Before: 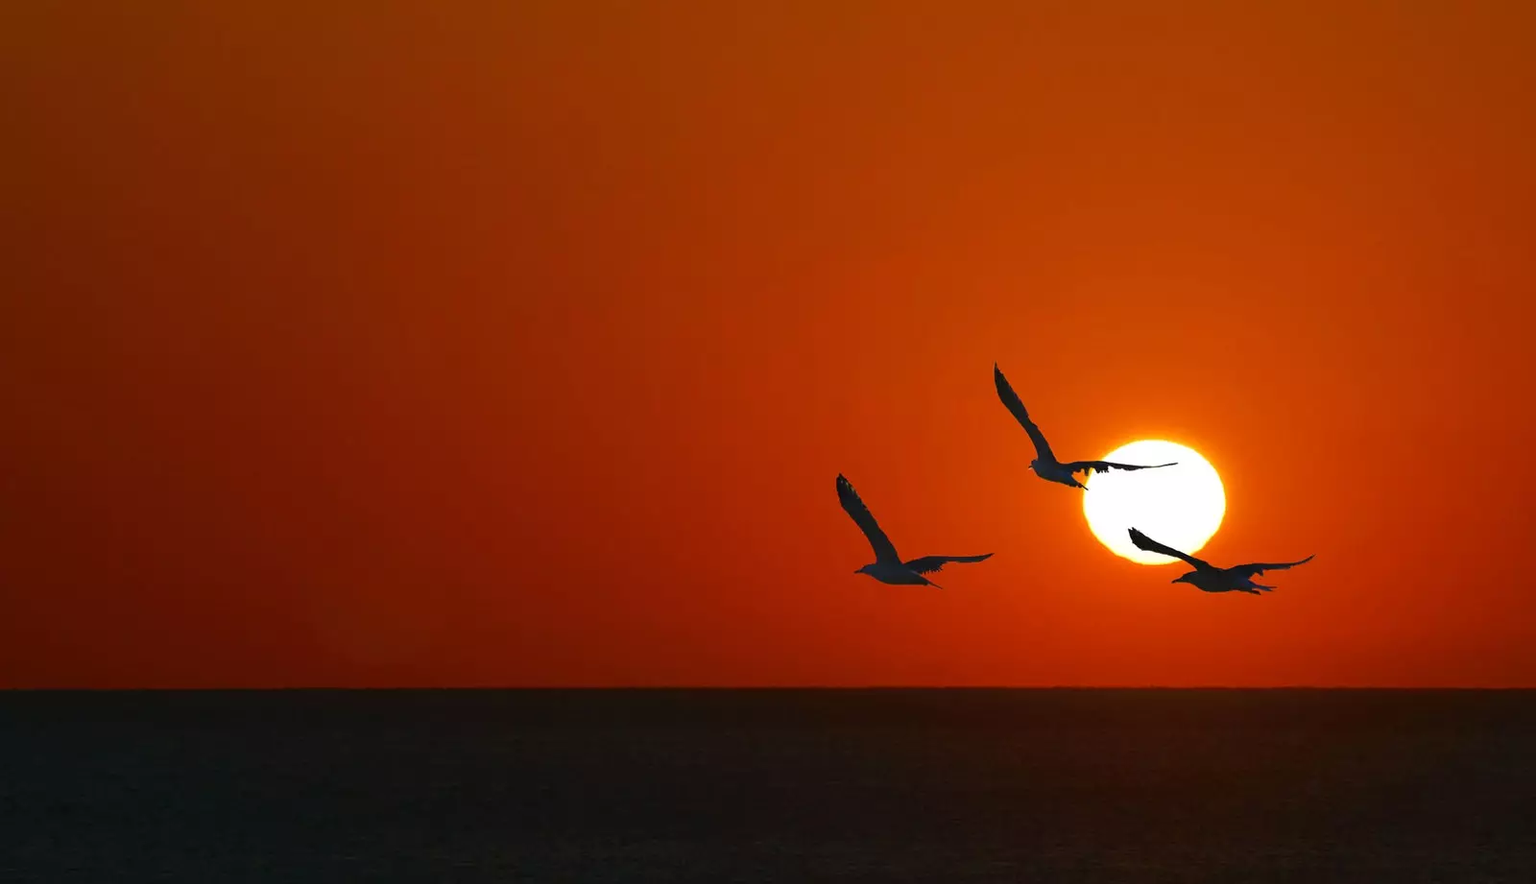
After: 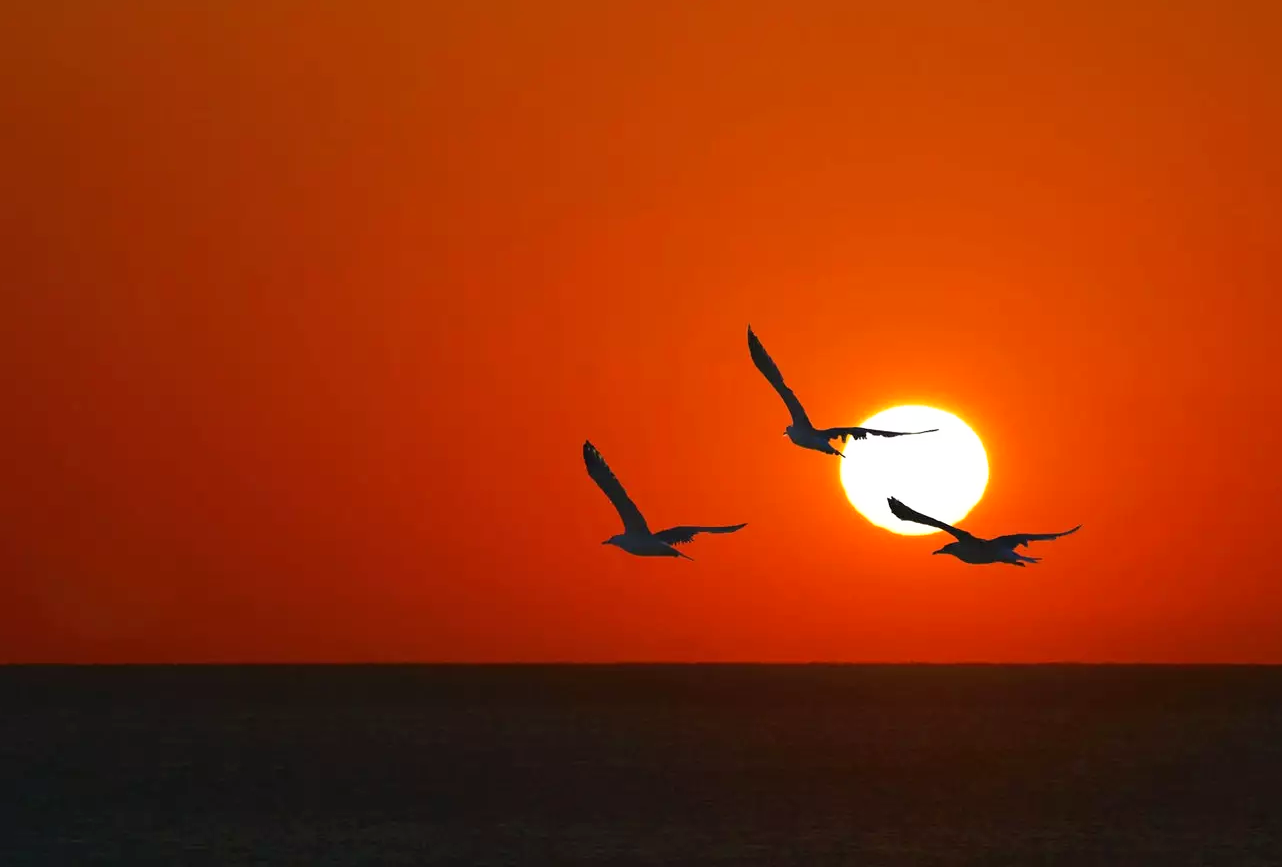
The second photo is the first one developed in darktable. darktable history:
base curve: curves: ch0 [(0, 0) (0.688, 0.865) (1, 1)], preserve colors none
crop and rotate: left 18.025%, top 5.76%, right 1.801%
